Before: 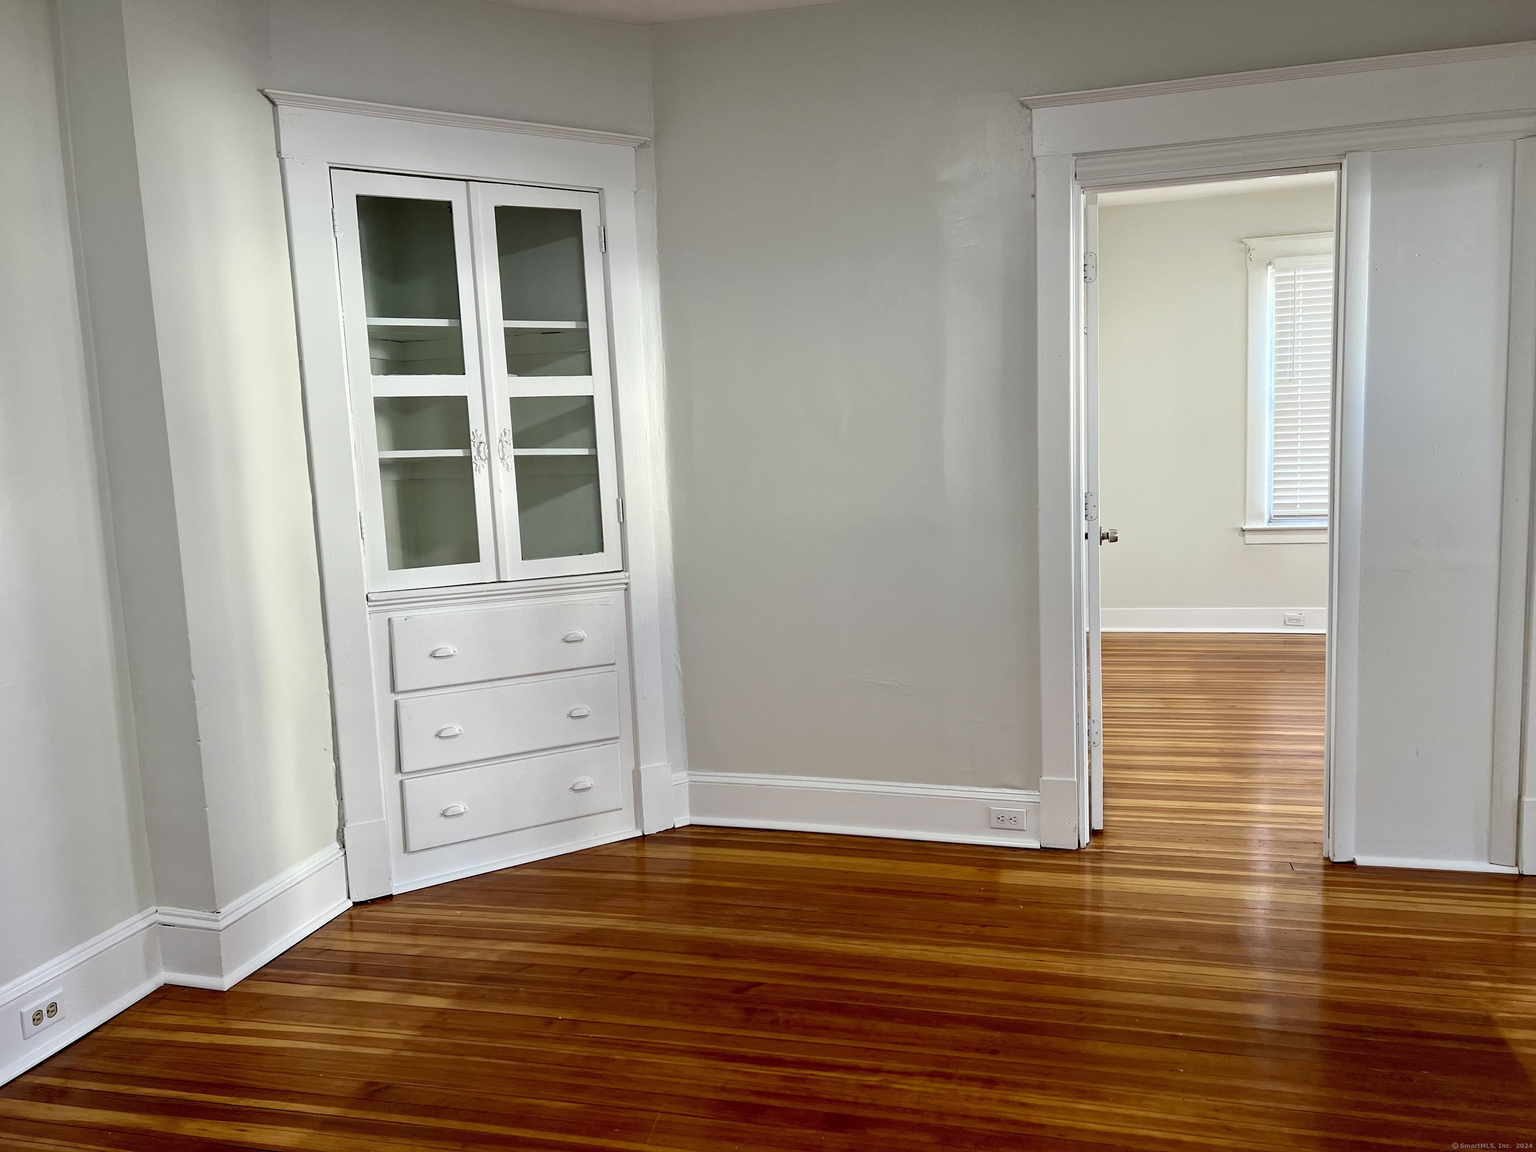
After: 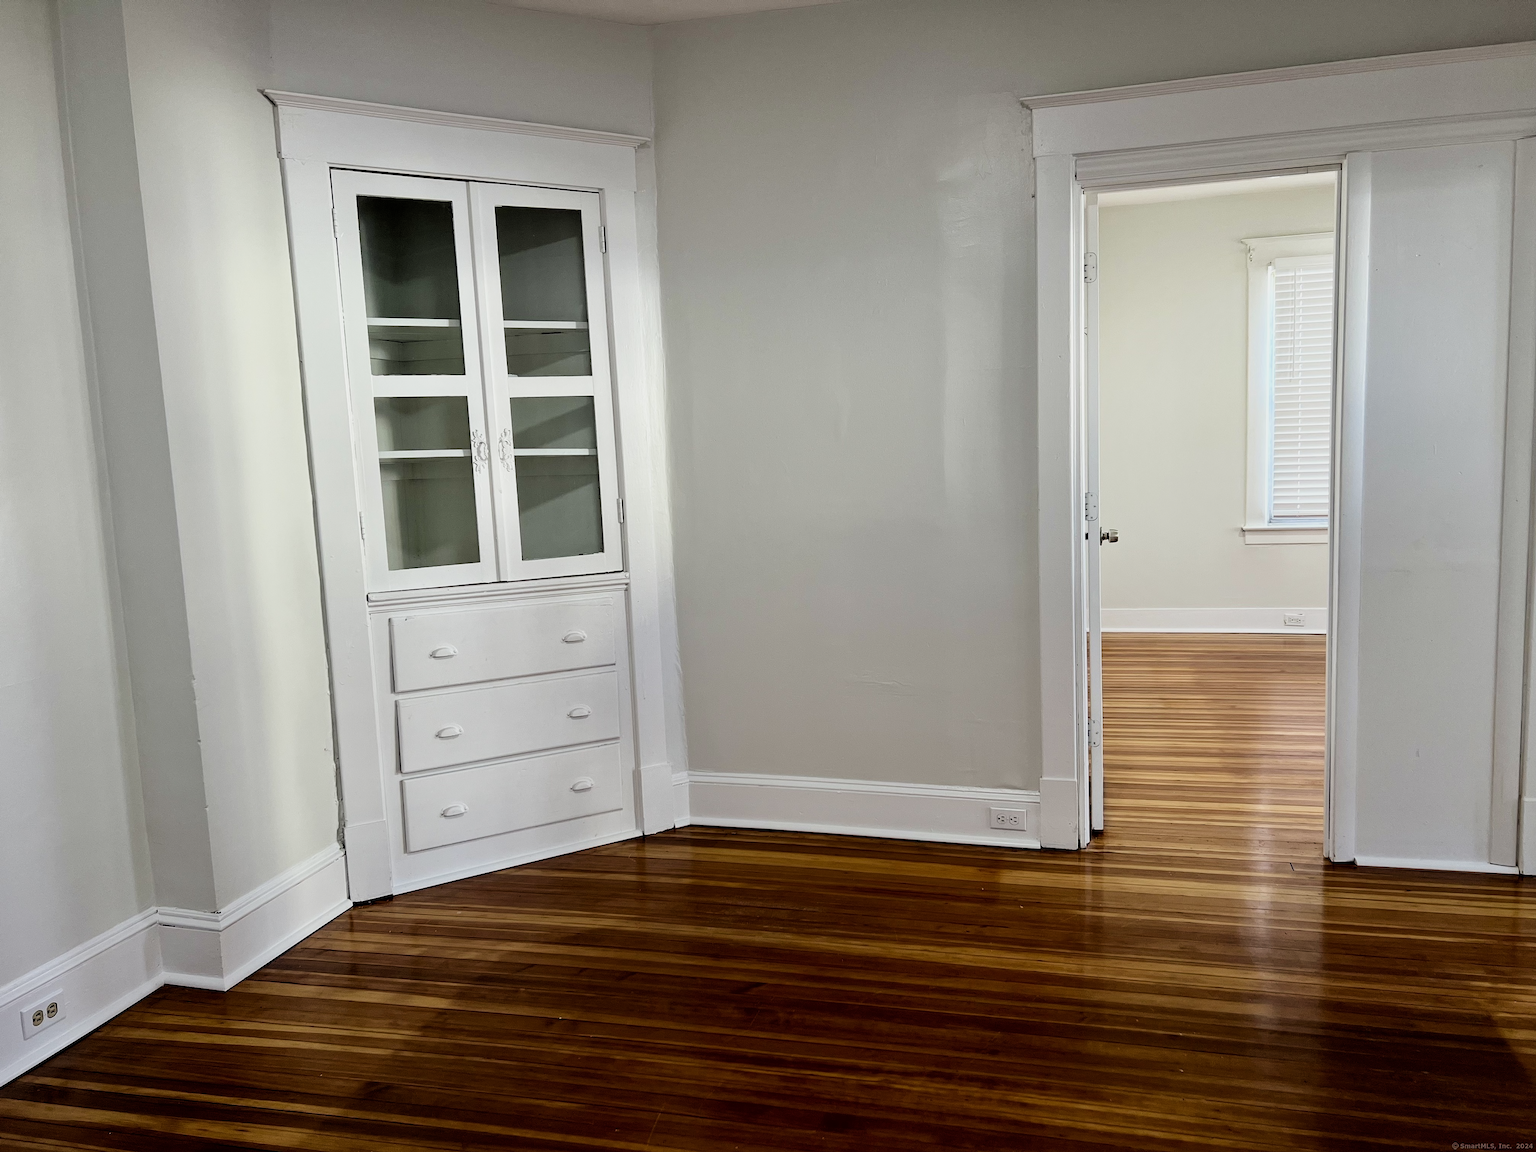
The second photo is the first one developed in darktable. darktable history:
graduated density: rotation -180°, offset 24.95
filmic rgb: black relative exposure -5 EV, white relative exposure 3.2 EV, hardness 3.42, contrast 1.2, highlights saturation mix -30%
